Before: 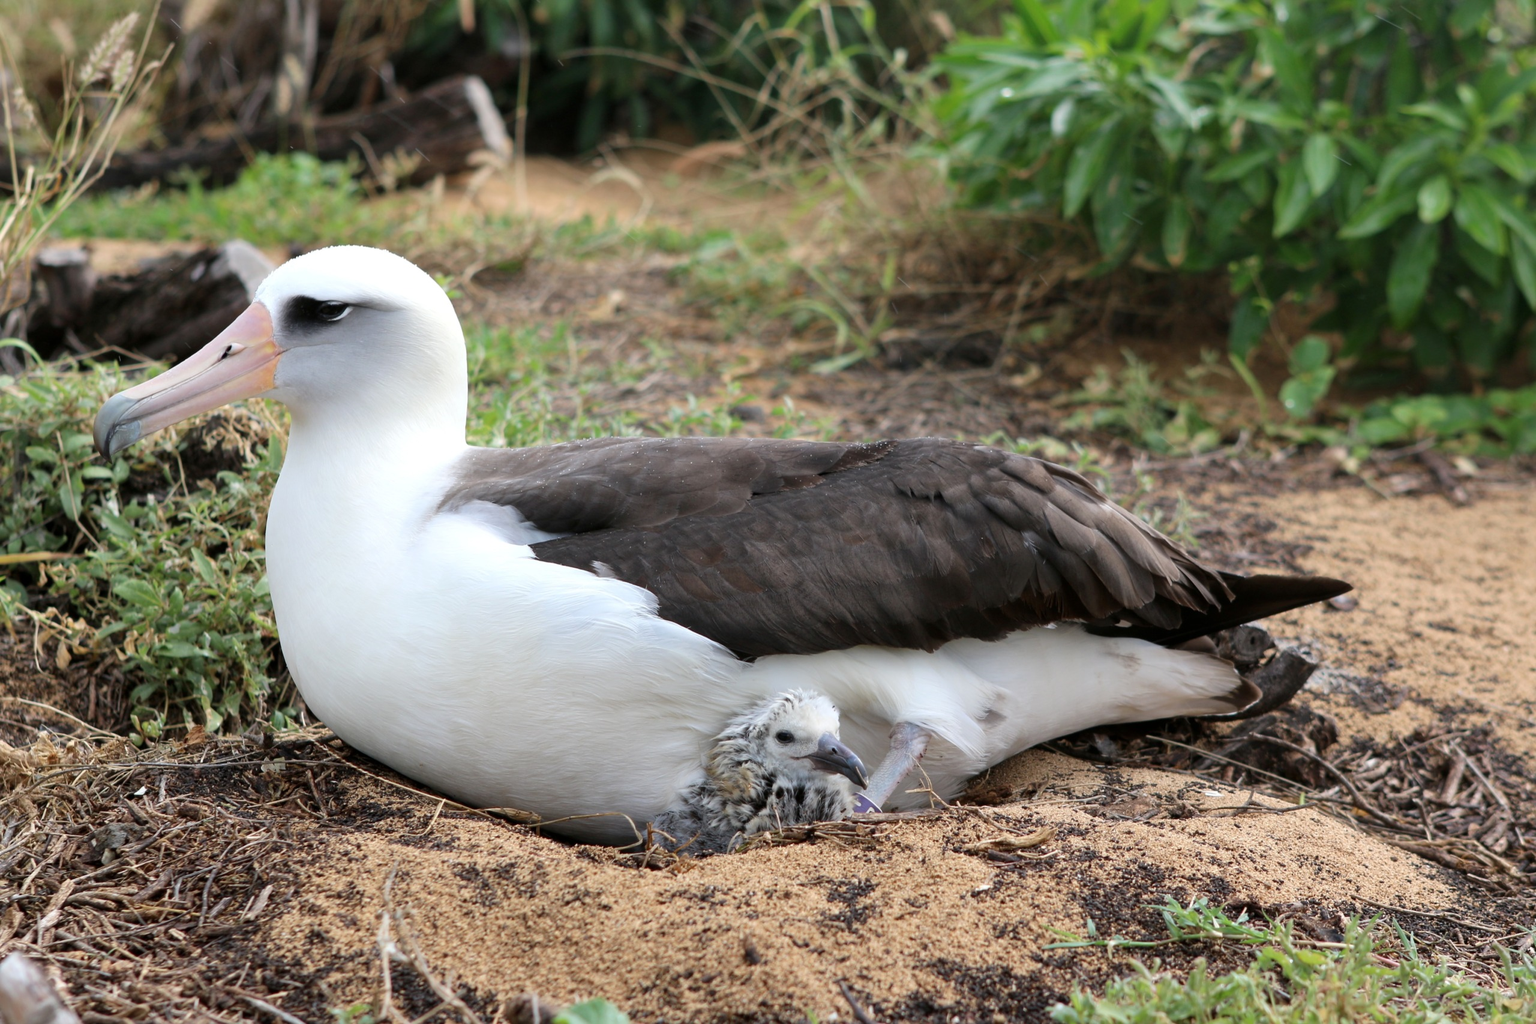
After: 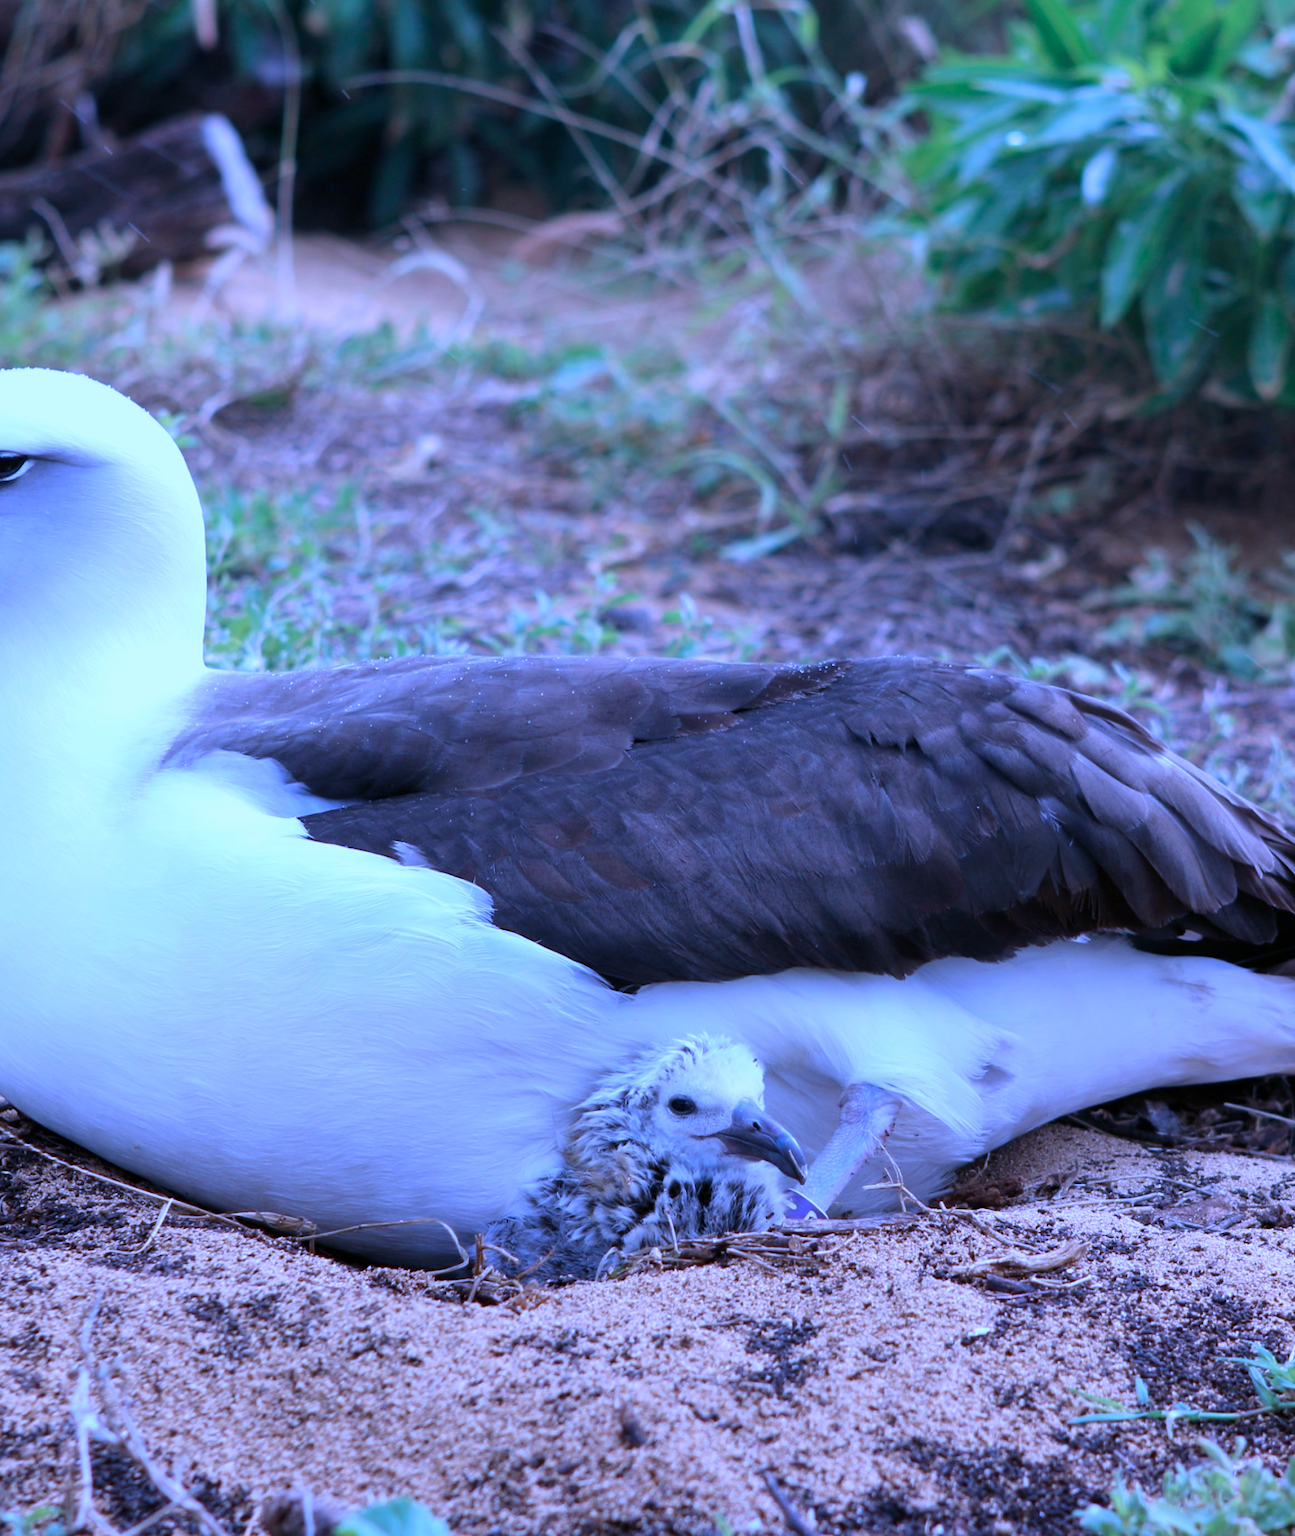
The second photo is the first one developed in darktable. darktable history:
crop: left 21.496%, right 22.254%
color calibration: output R [1.063, -0.012, -0.003, 0], output B [-0.079, 0.047, 1, 0], illuminant custom, x 0.46, y 0.43, temperature 2642.66 K
